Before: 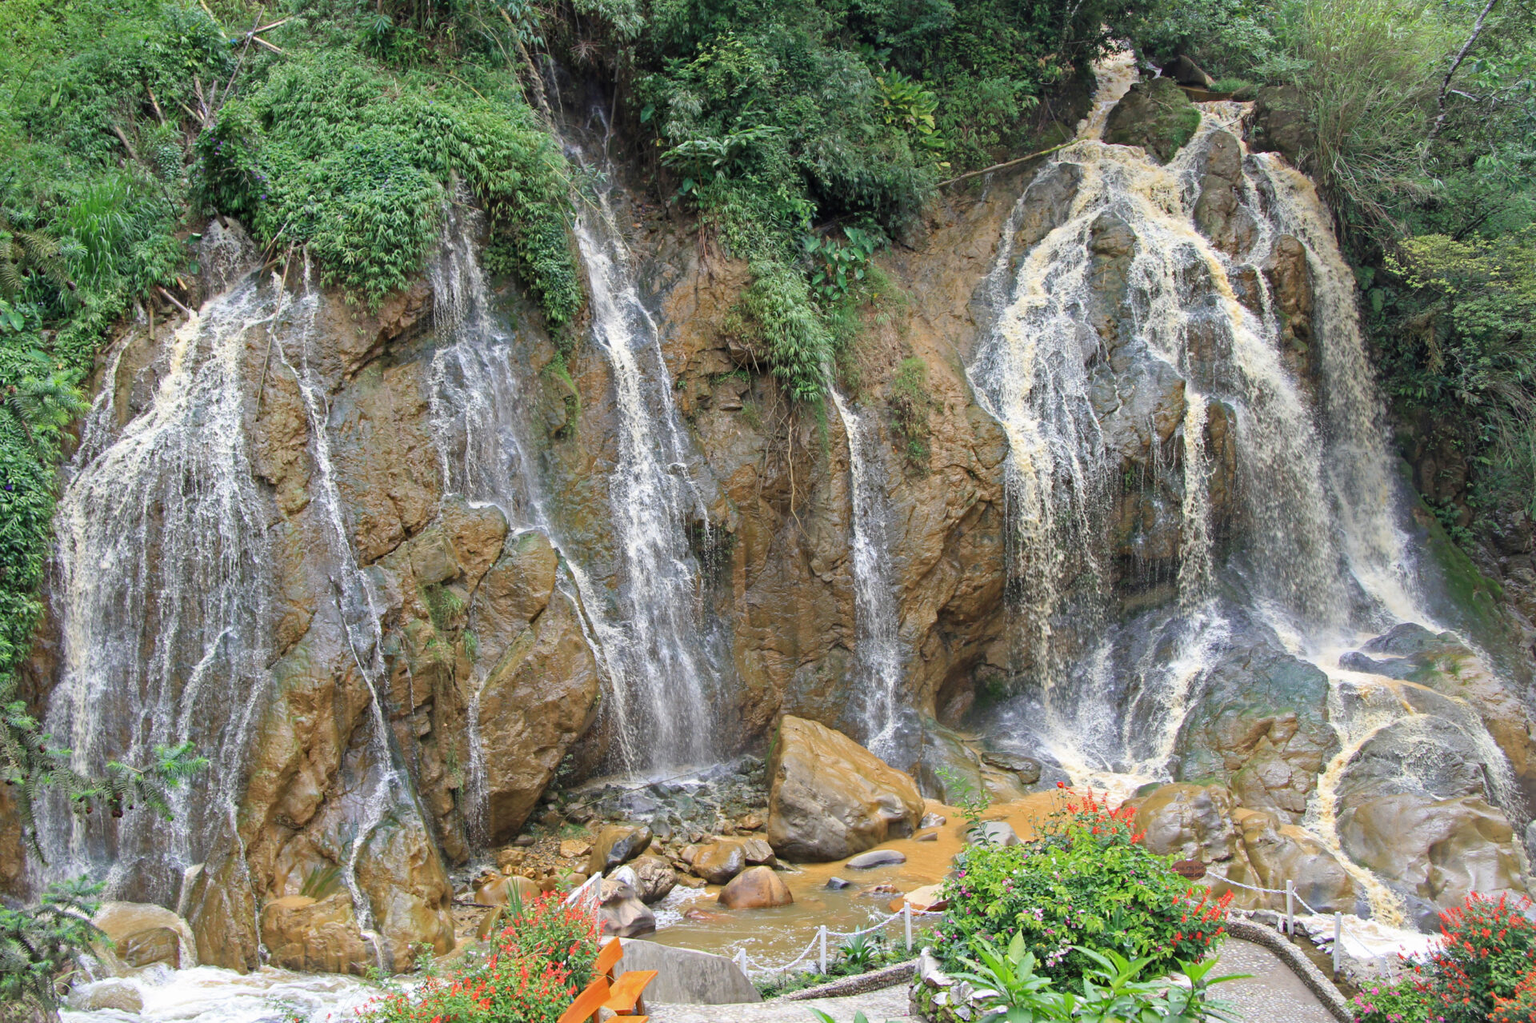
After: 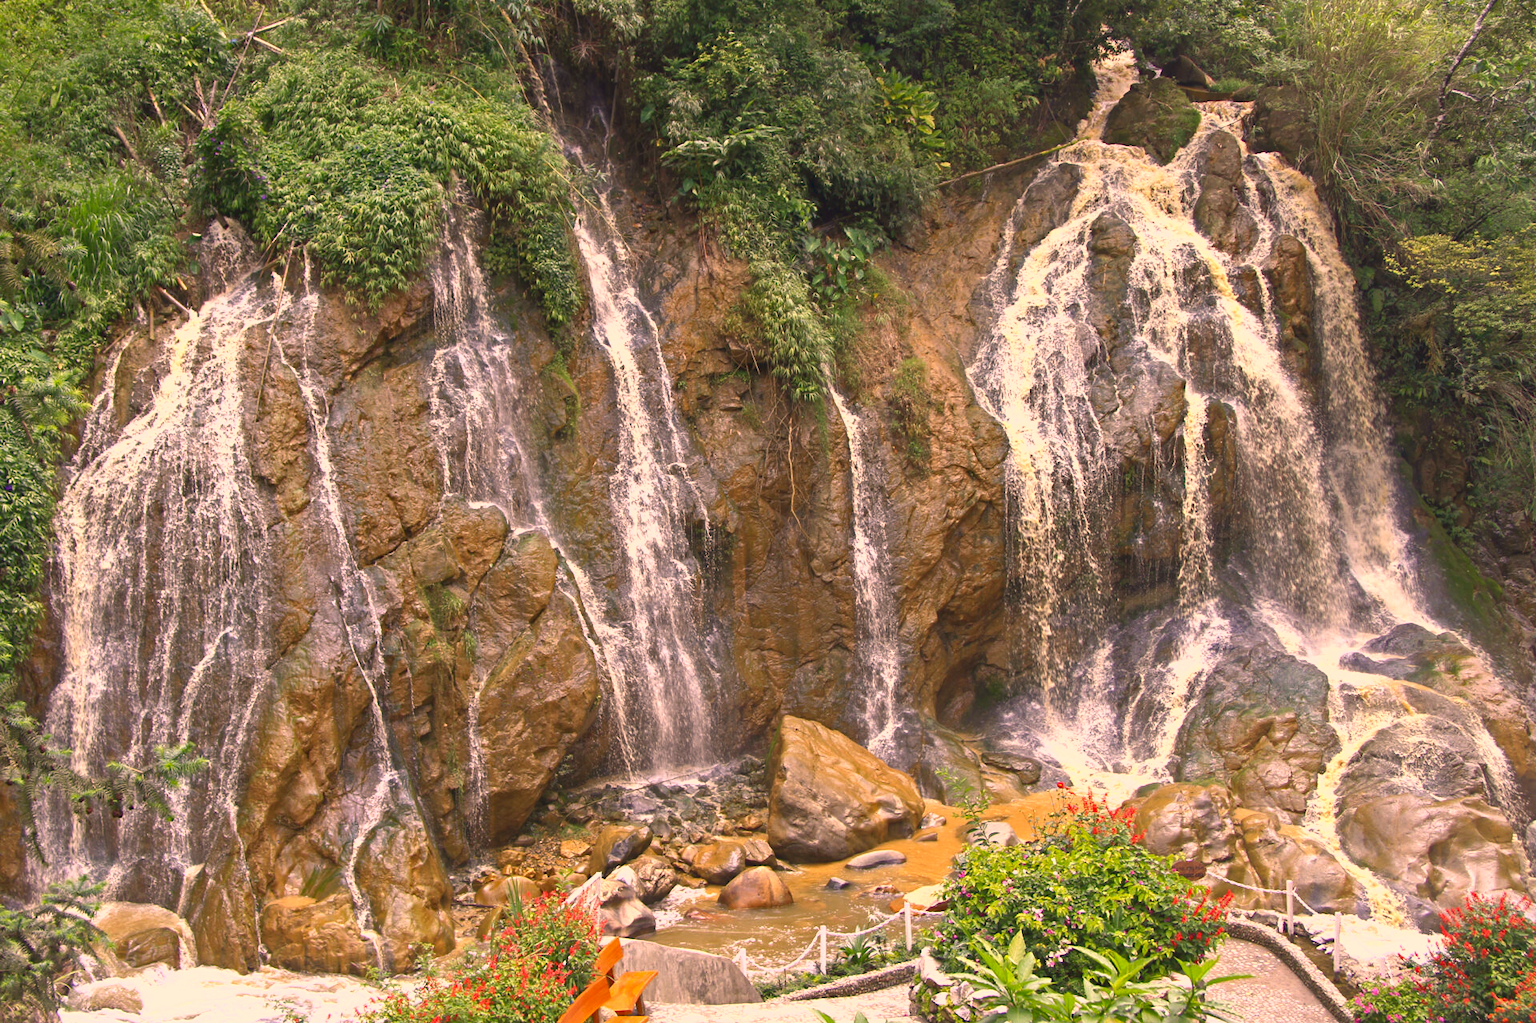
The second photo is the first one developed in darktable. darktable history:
color correction: highlights a* 21.88, highlights b* 22.25
tone curve: curves: ch0 [(0, 0.081) (0.483, 0.453) (0.881, 0.992)]
